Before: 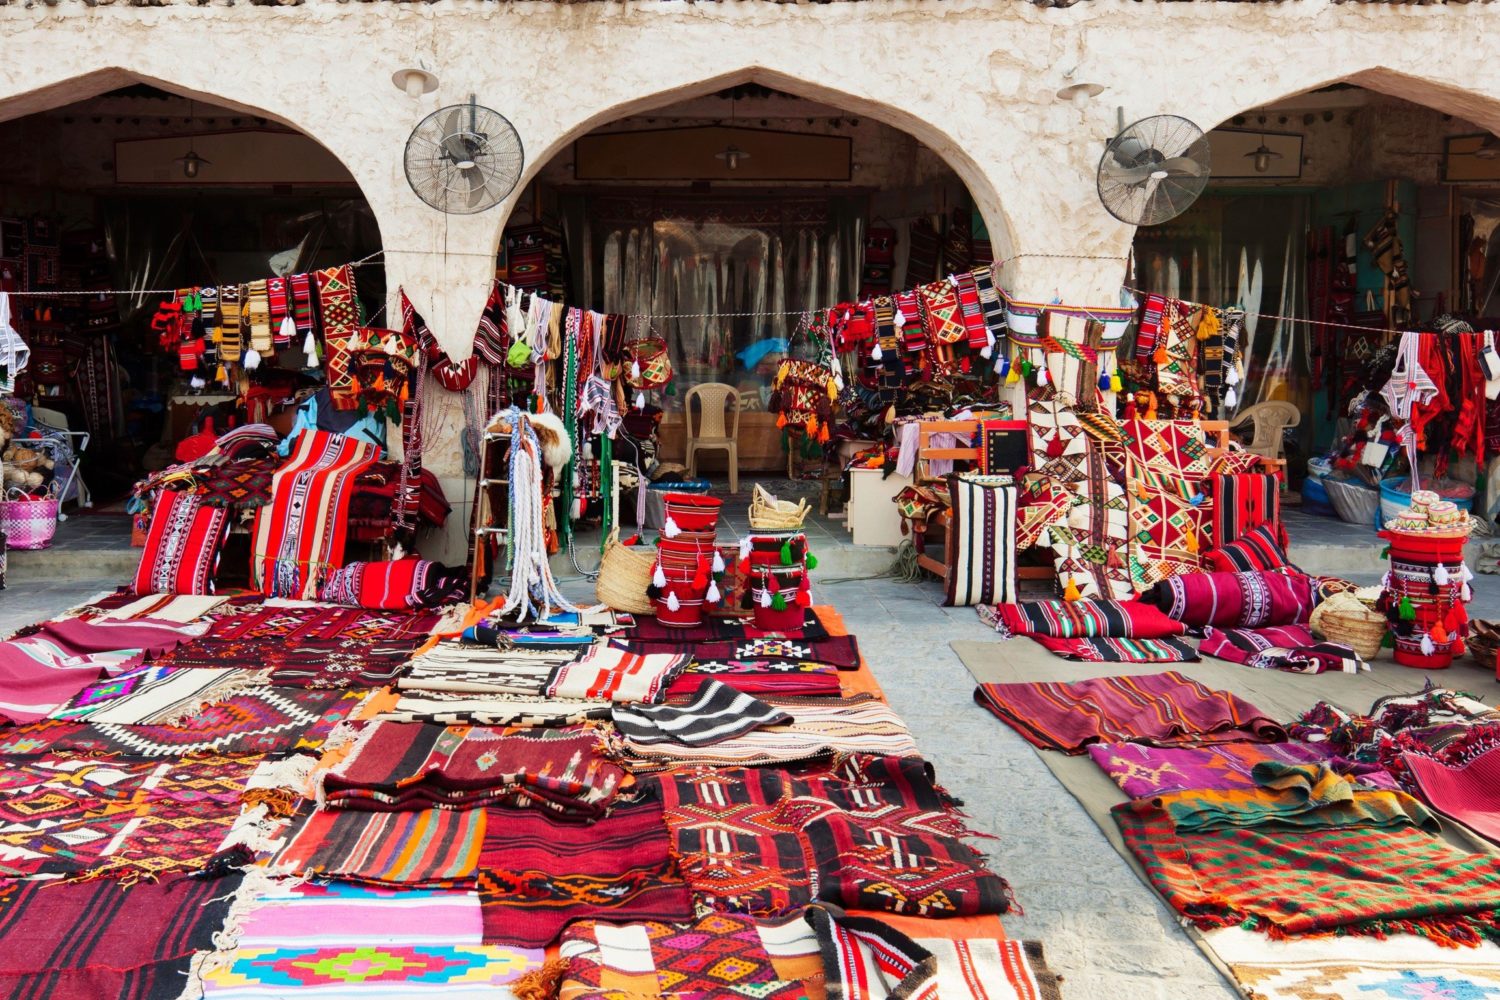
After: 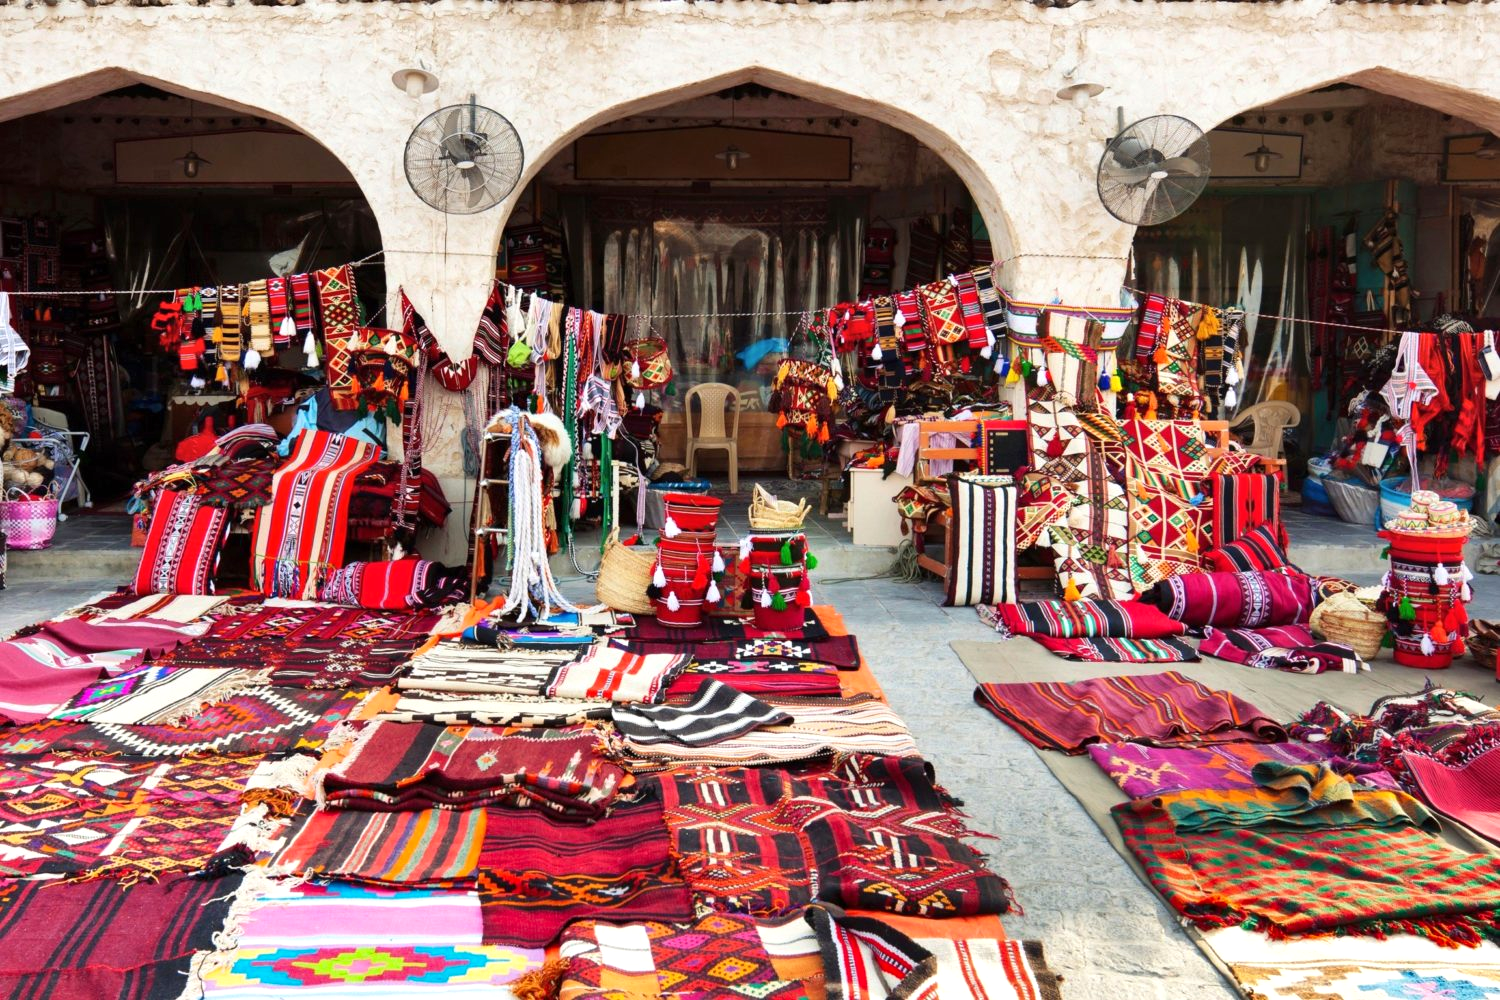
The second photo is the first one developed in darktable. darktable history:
shadows and highlights: radius 133.83, soften with gaussian
exposure: exposure 0.258 EV, compensate highlight preservation false
